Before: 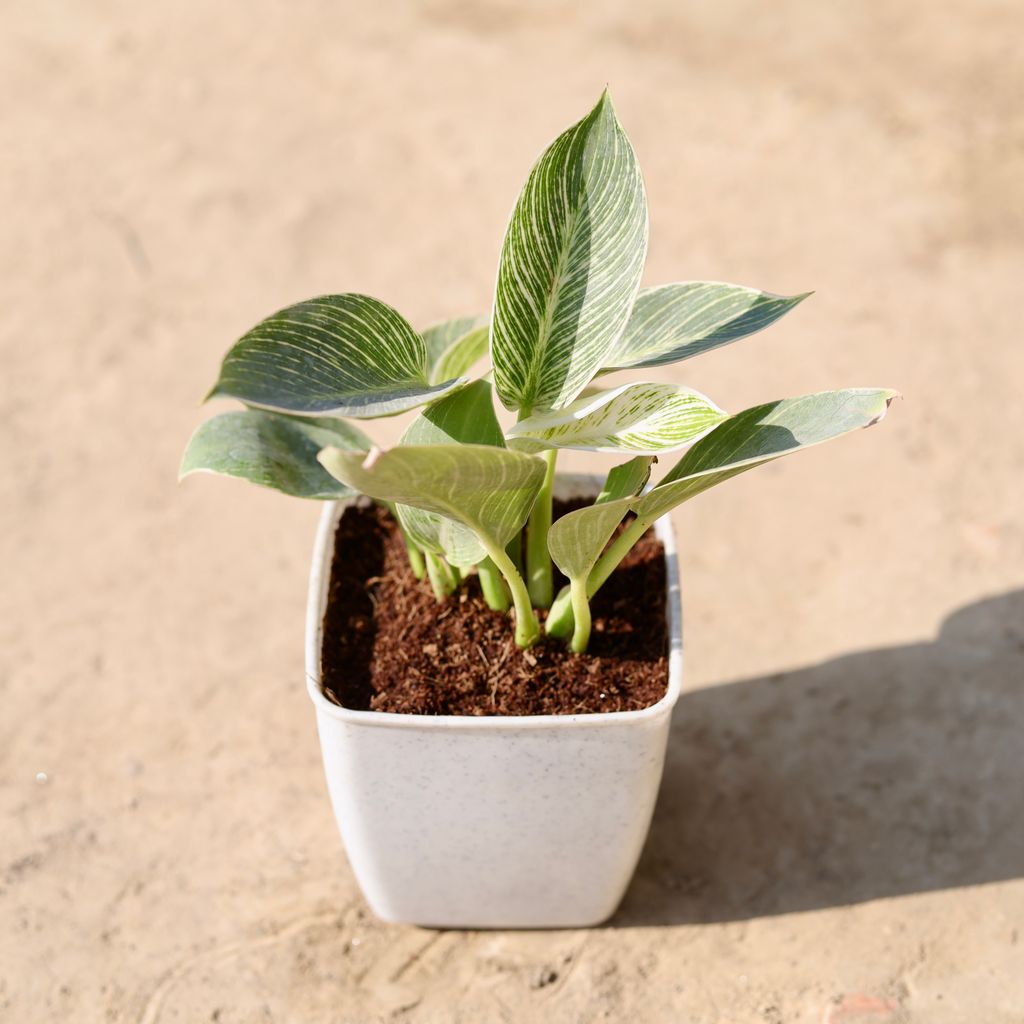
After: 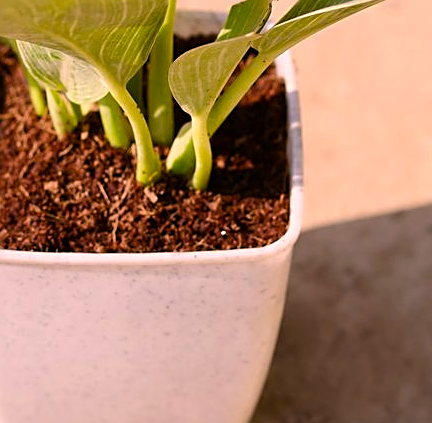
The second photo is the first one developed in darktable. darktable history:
sharpen: on, module defaults
color balance rgb: perceptual saturation grading › global saturation 19.913%, global vibrance 9.541%
crop: left 37.064%, top 45.254%, right 20.654%, bottom 13.349%
color correction: highlights a* 14.71, highlights b* 4.83
